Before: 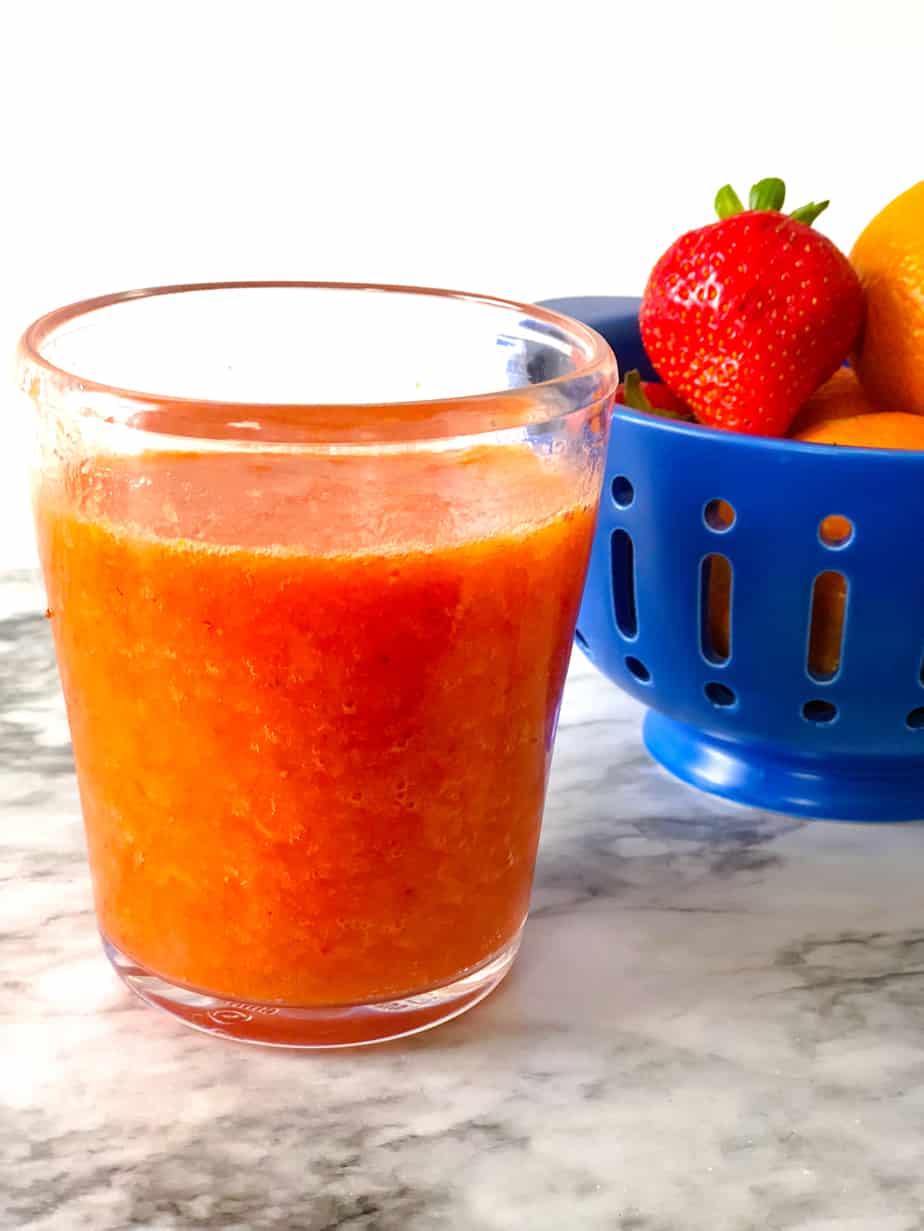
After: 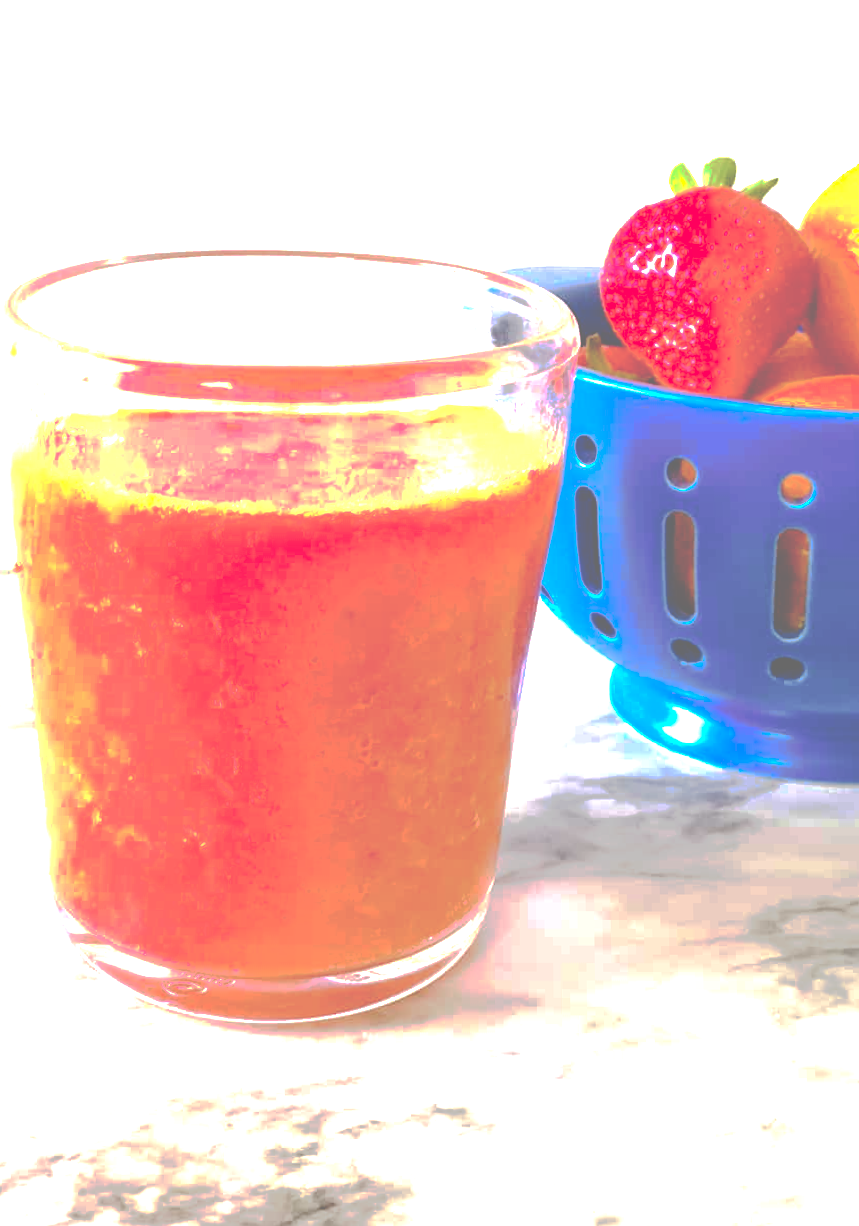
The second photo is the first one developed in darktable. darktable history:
exposure: black level correction -0.002, exposure 1.35 EV, compensate highlight preservation false
tone curve: curves: ch0 [(0, 0) (0.003, 0.439) (0.011, 0.439) (0.025, 0.439) (0.044, 0.439) (0.069, 0.439) (0.1, 0.439) (0.136, 0.44) (0.177, 0.444) (0.224, 0.45) (0.277, 0.462) (0.335, 0.487) (0.399, 0.528) (0.468, 0.577) (0.543, 0.621) (0.623, 0.669) (0.709, 0.715) (0.801, 0.764) (0.898, 0.804) (1, 1)], preserve colors none
rotate and perspective: rotation 0.215°, lens shift (vertical) -0.139, crop left 0.069, crop right 0.939, crop top 0.002, crop bottom 0.996
